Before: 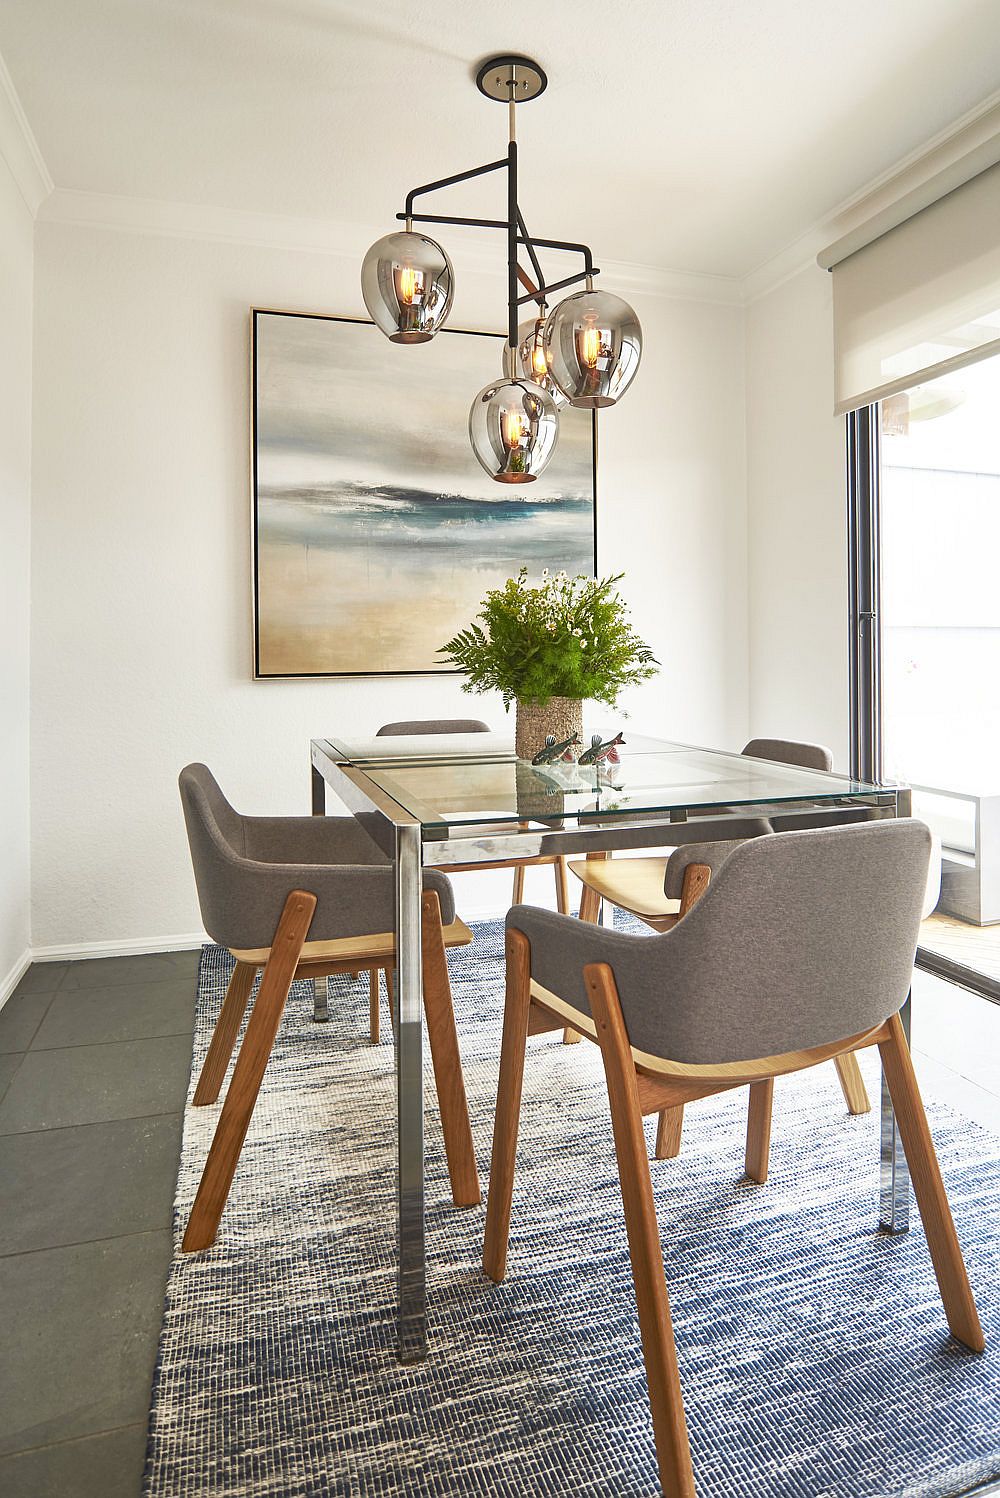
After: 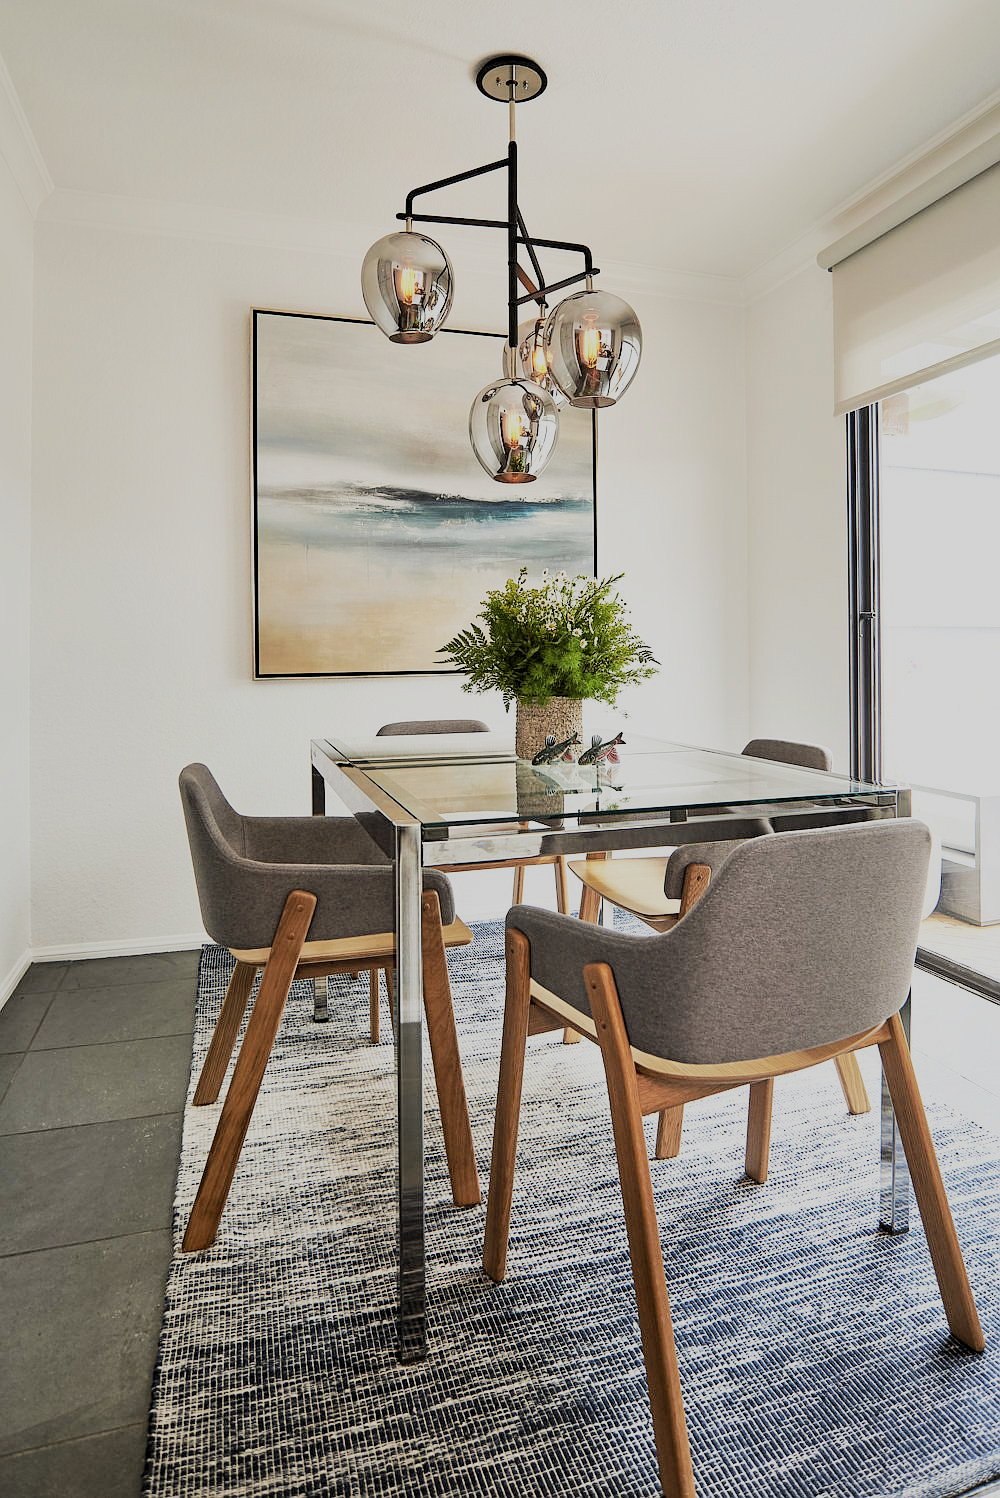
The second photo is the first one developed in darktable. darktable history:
filmic rgb: black relative exposure -3.12 EV, white relative exposure 7.01 EV, hardness 1.46, contrast 1.357, contrast in shadows safe
contrast brightness saturation: saturation -0.048
